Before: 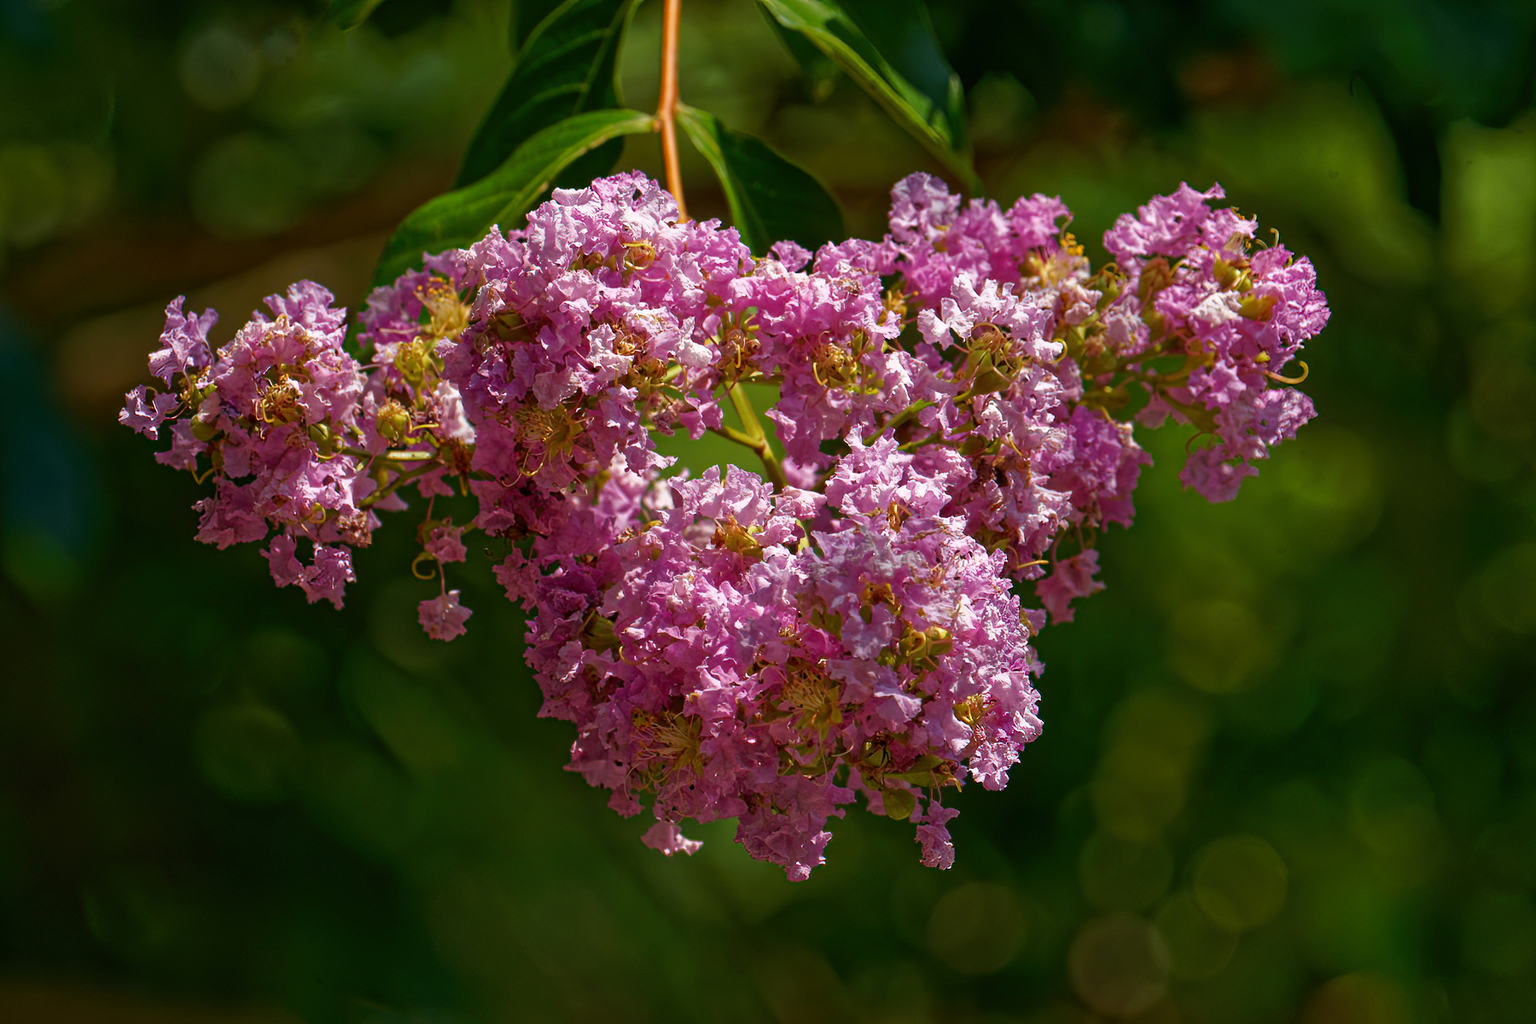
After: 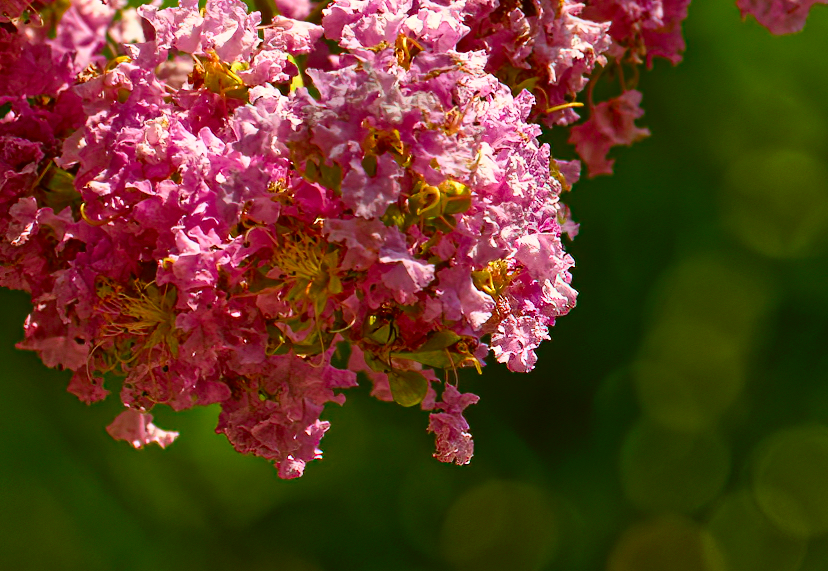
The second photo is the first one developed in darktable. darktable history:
color correction: highlights a* -1.24, highlights b* 10.14, shadows a* 0.425, shadows b* 19.96
crop: left 35.861%, top 46.217%, right 18.124%, bottom 6.169%
shadows and highlights: shadows 36.67, highlights -28.01, soften with gaussian
contrast brightness saturation: contrast 0.228, brightness 0.098, saturation 0.292
